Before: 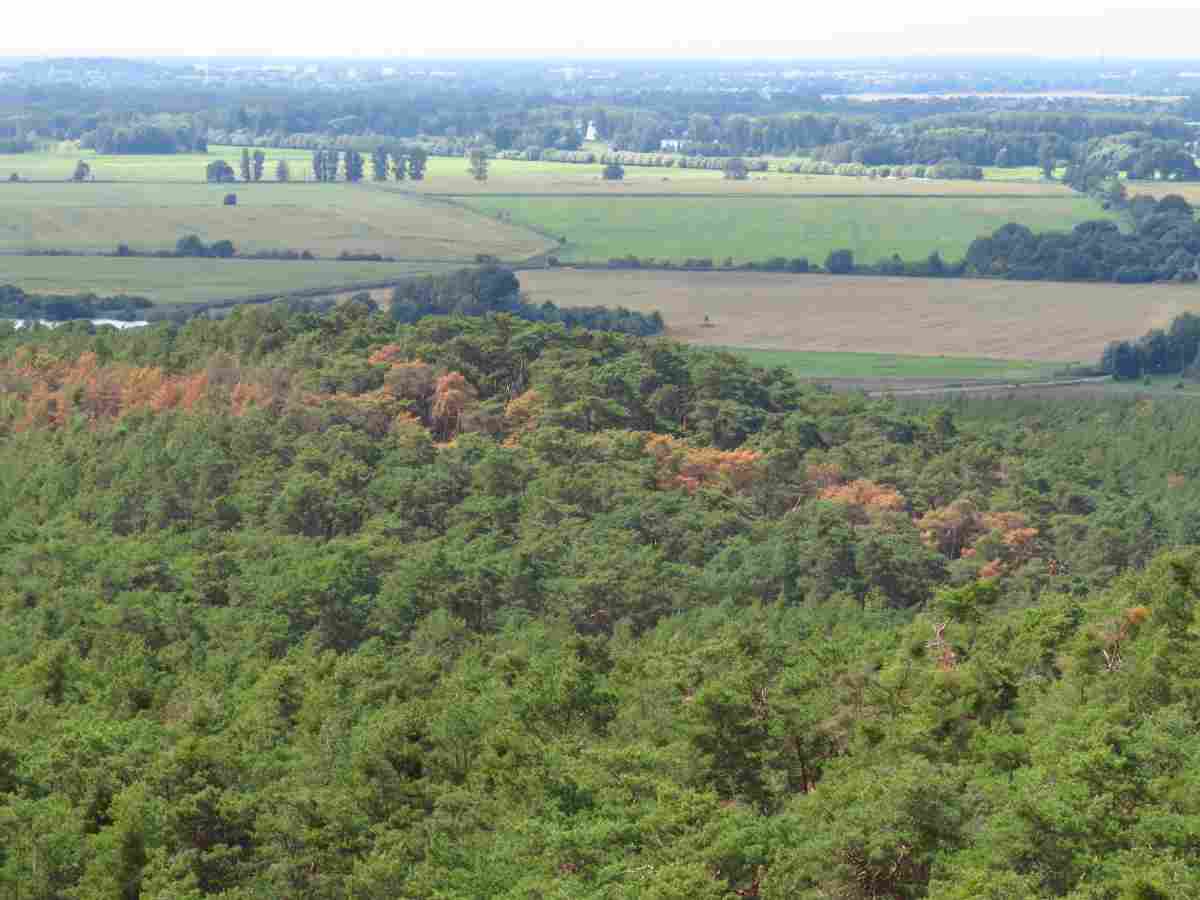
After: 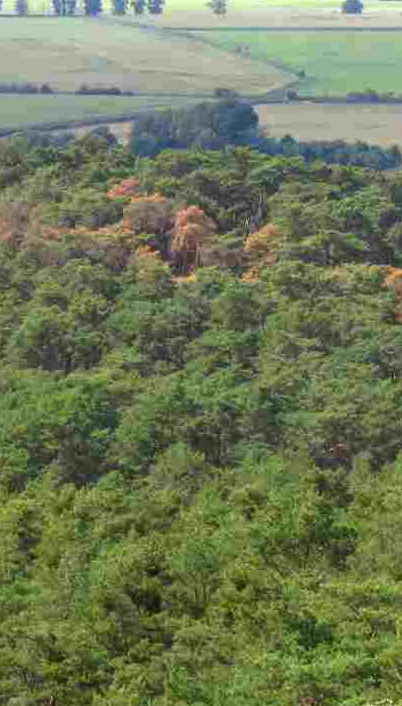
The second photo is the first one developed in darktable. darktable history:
color balance: contrast 10%
crop and rotate: left 21.77%, top 18.528%, right 44.676%, bottom 2.997%
